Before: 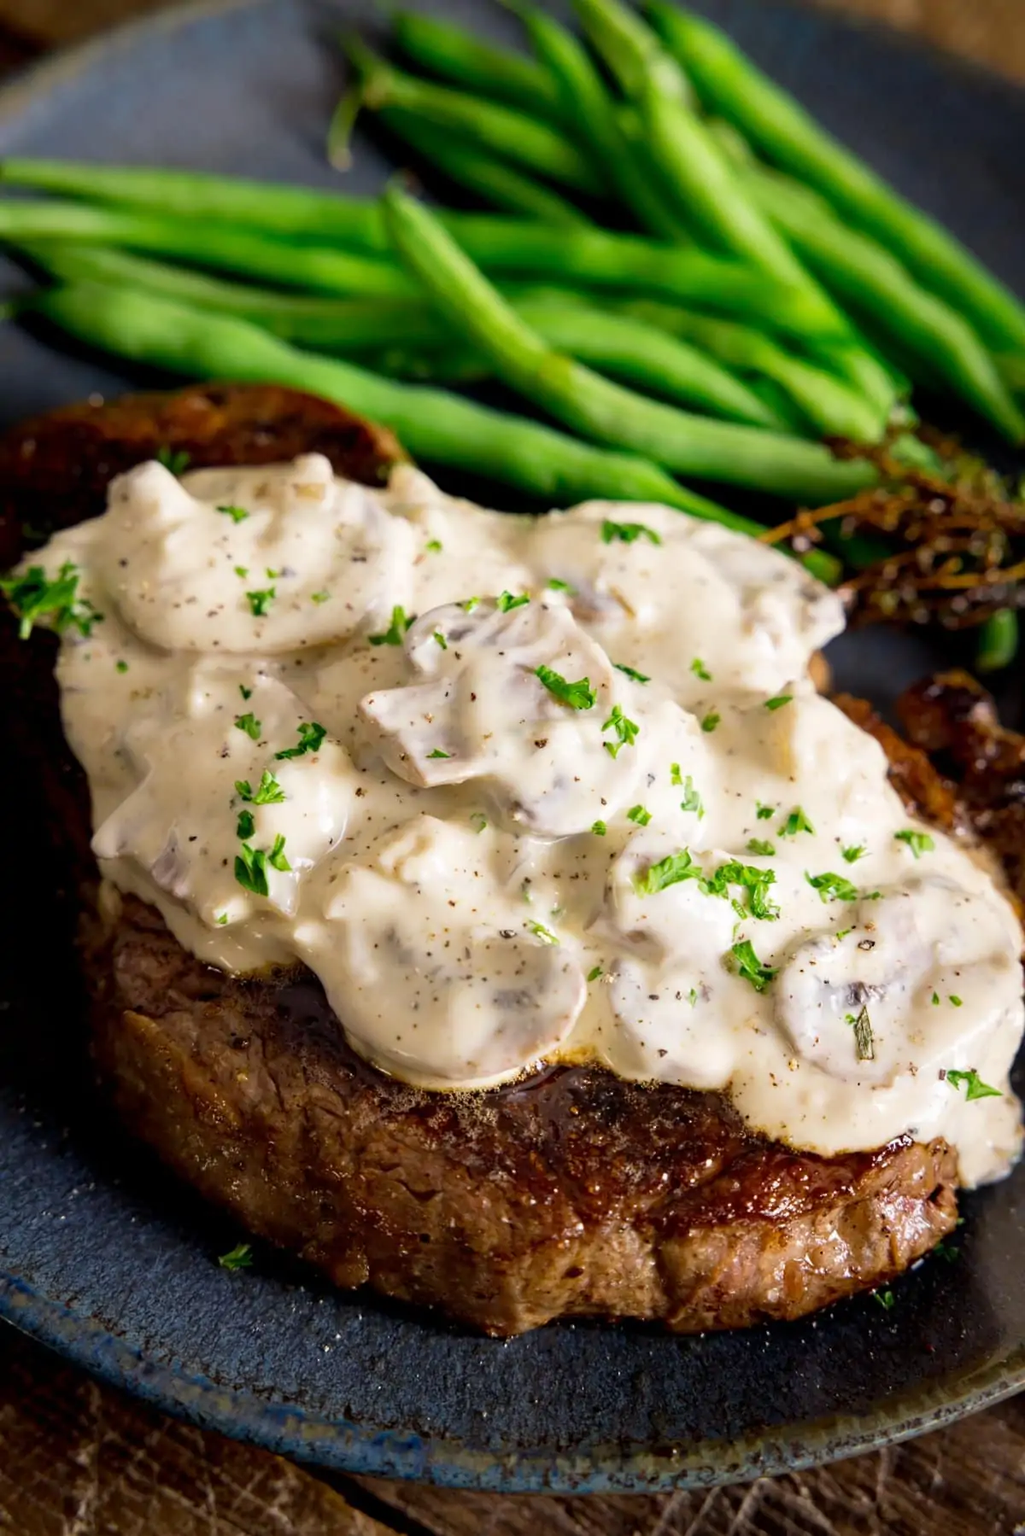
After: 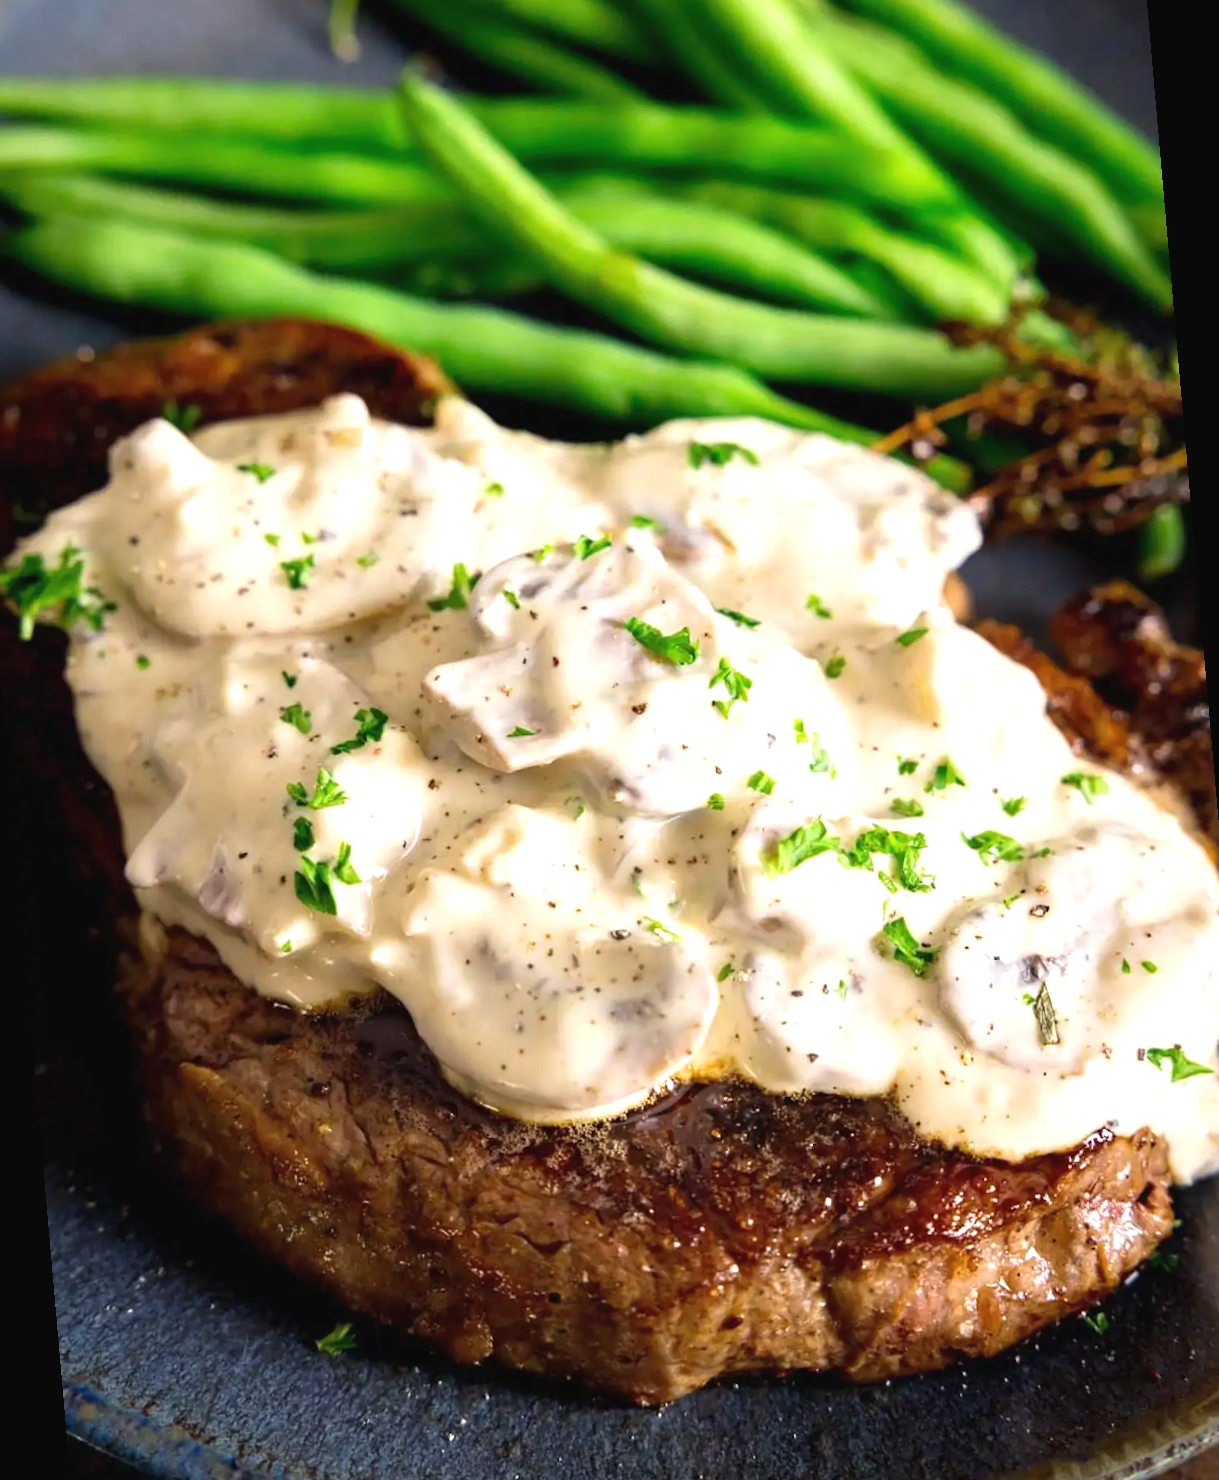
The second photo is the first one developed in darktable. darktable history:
exposure: black level correction -0.002, exposure 0.54 EV, compensate highlight preservation false
rotate and perspective: rotation -5°, crop left 0.05, crop right 0.952, crop top 0.11, crop bottom 0.89
